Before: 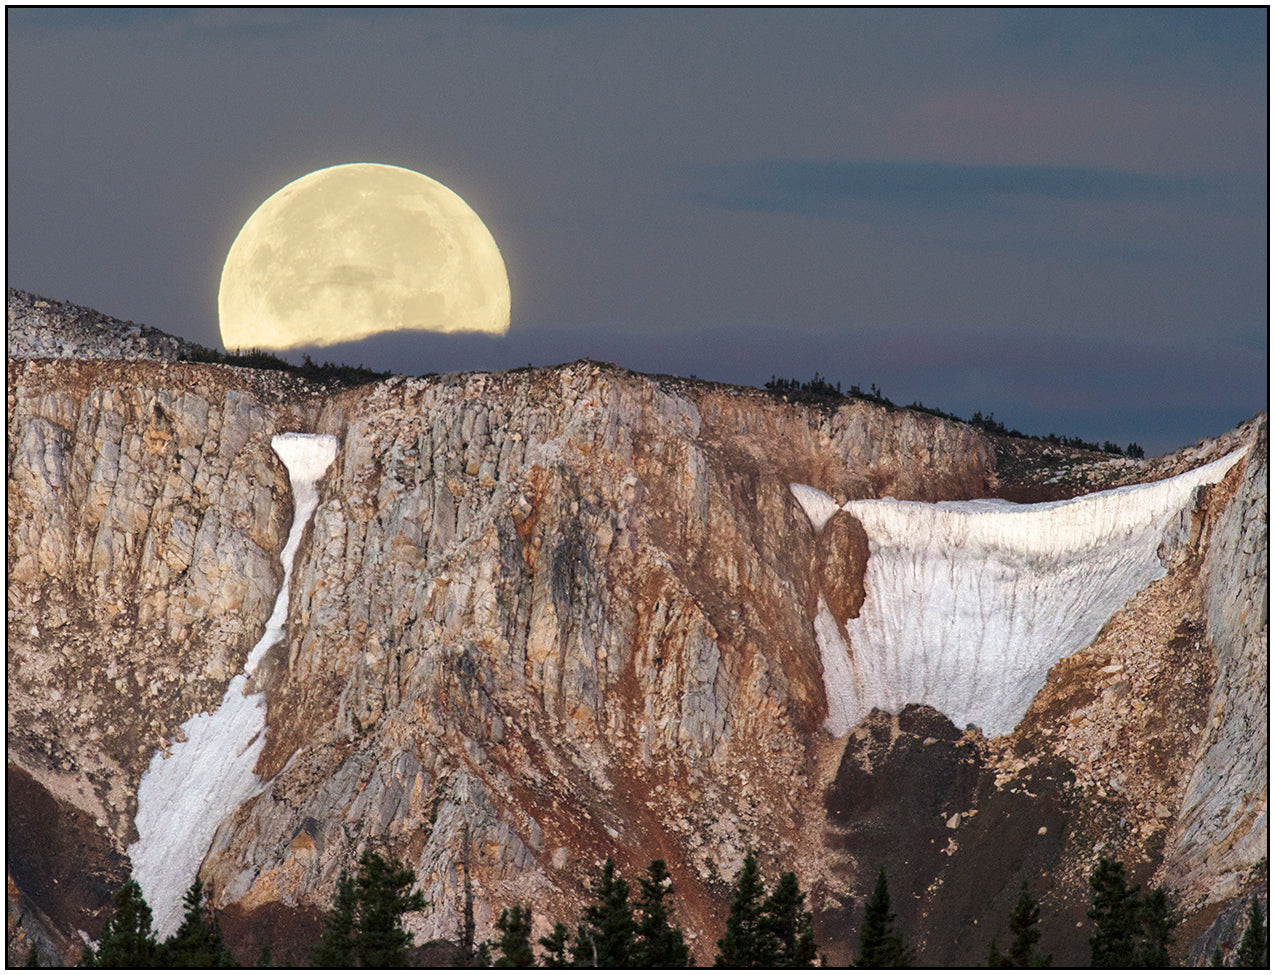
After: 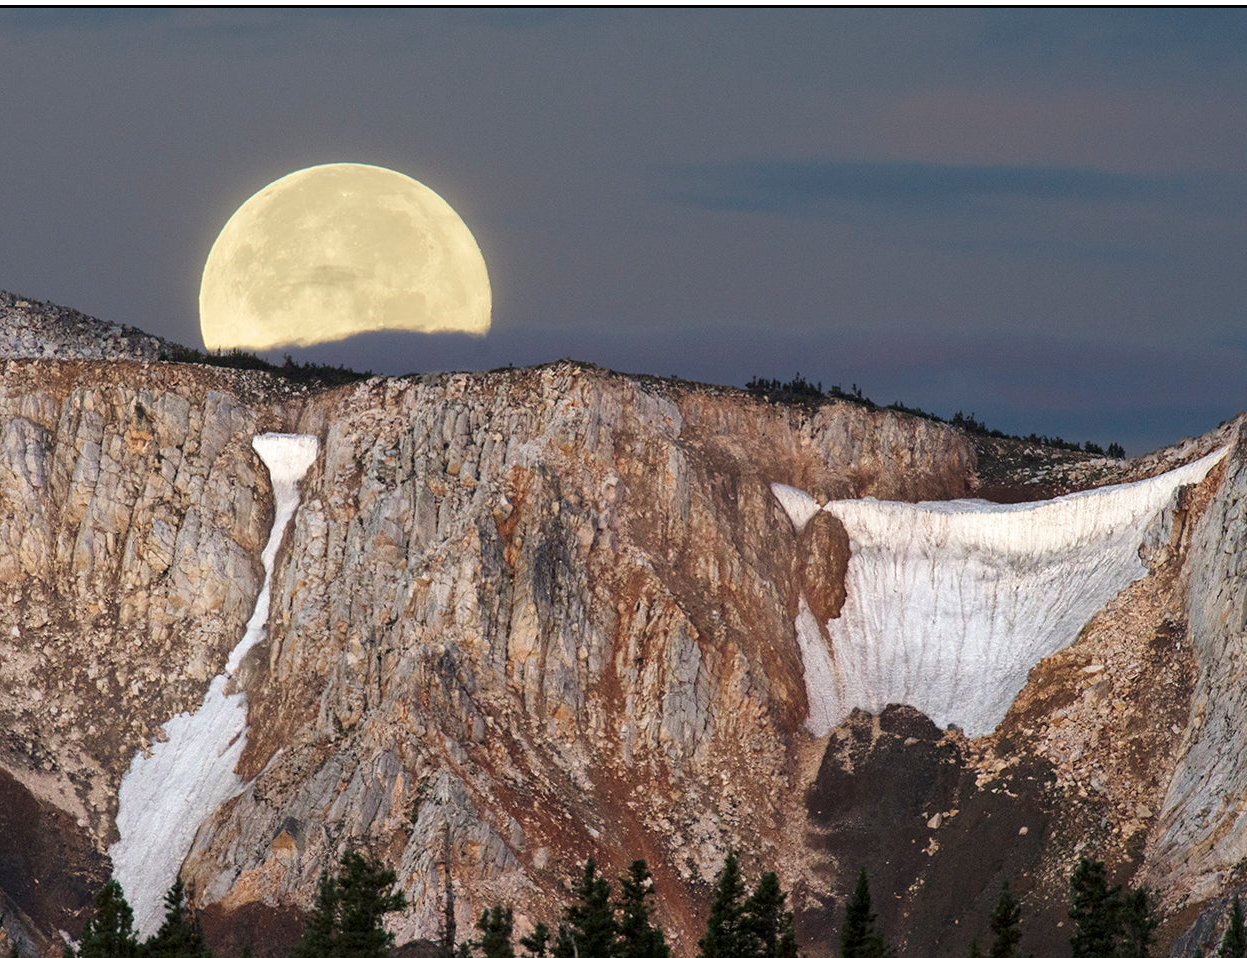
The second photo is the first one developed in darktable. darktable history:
exposure: black level correction 0.001, compensate highlight preservation false
crop and rotate: left 1.513%, right 0.673%, bottom 1.672%
